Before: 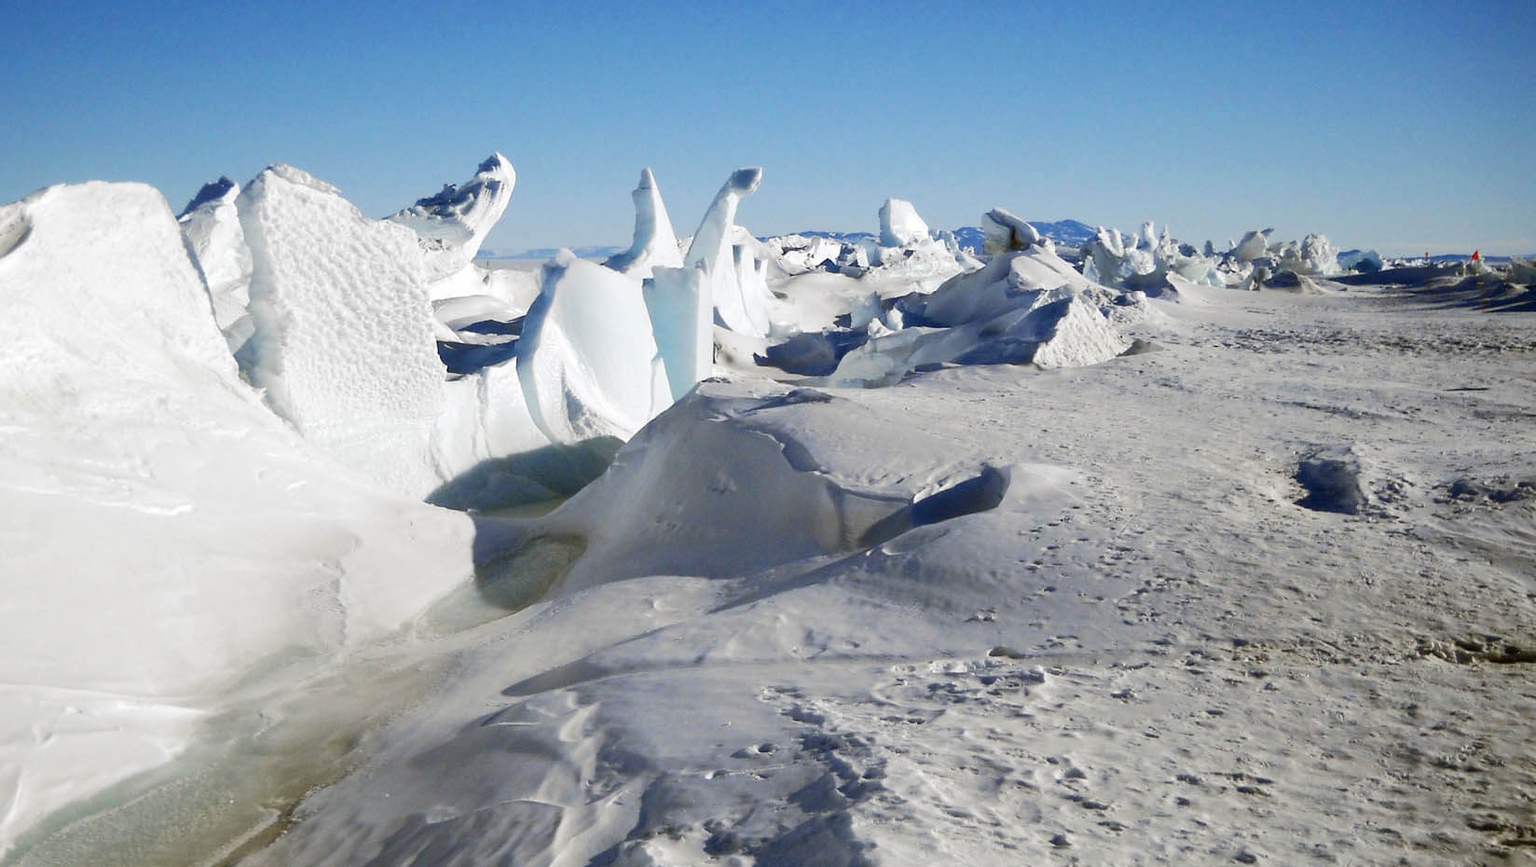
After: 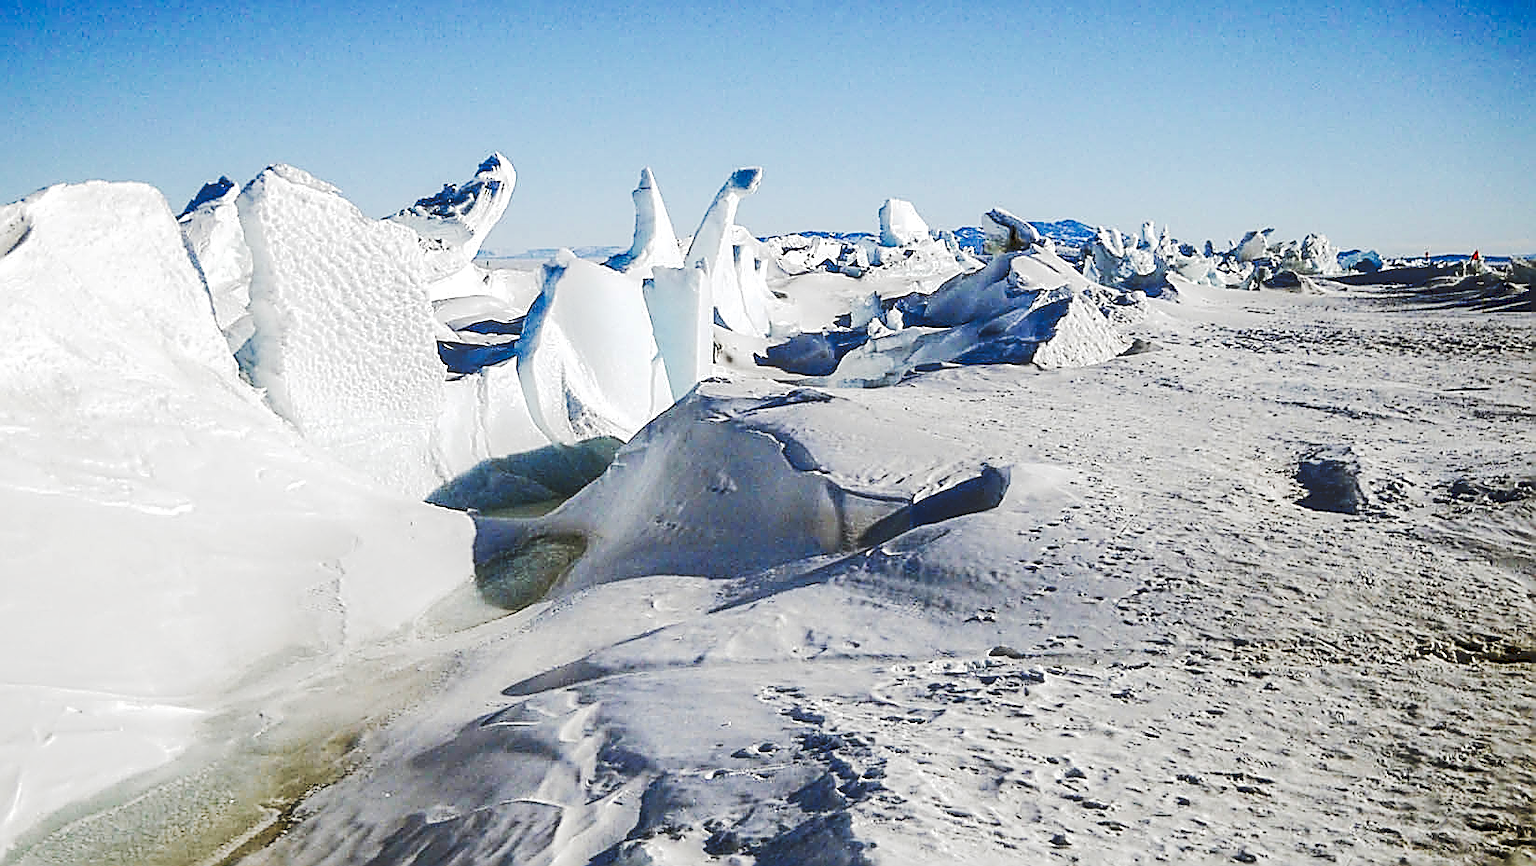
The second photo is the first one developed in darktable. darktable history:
sharpen: amount 2
tone curve: curves: ch0 [(0, 0) (0.003, 0.13) (0.011, 0.13) (0.025, 0.134) (0.044, 0.136) (0.069, 0.139) (0.1, 0.144) (0.136, 0.151) (0.177, 0.171) (0.224, 0.2) (0.277, 0.247) (0.335, 0.318) (0.399, 0.412) (0.468, 0.536) (0.543, 0.659) (0.623, 0.746) (0.709, 0.812) (0.801, 0.871) (0.898, 0.915) (1, 1)], preserve colors none
local contrast: on, module defaults
